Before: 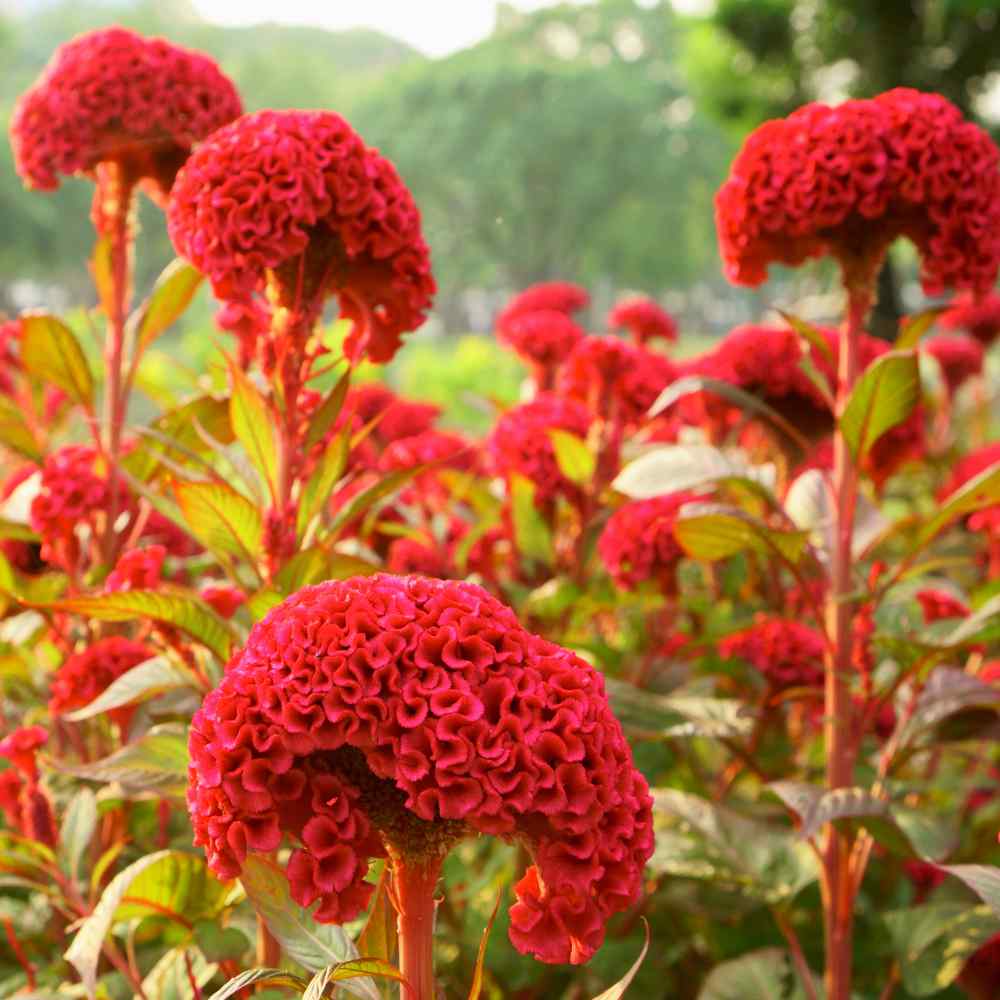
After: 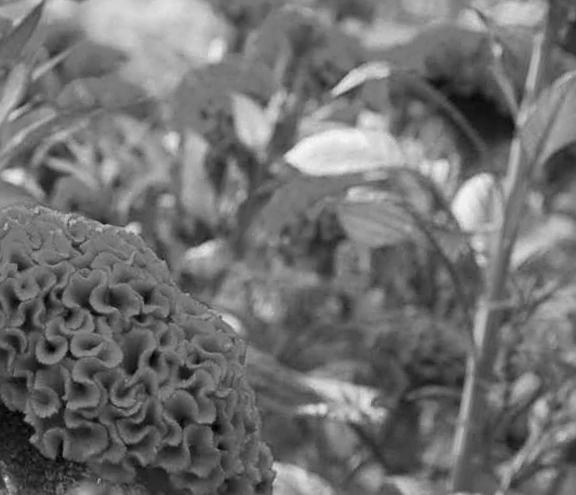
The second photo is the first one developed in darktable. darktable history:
rotate and perspective: rotation 9.12°, automatic cropping off
color correction: highlights a* -9.73, highlights b* -21.22
haze removal: compatibility mode true, adaptive false
sharpen: on, module defaults
crop: left 35.03%, top 36.625%, right 14.663%, bottom 20.057%
monochrome: on, module defaults
color balance rgb: linear chroma grading › global chroma 15%, perceptual saturation grading › global saturation 30%
